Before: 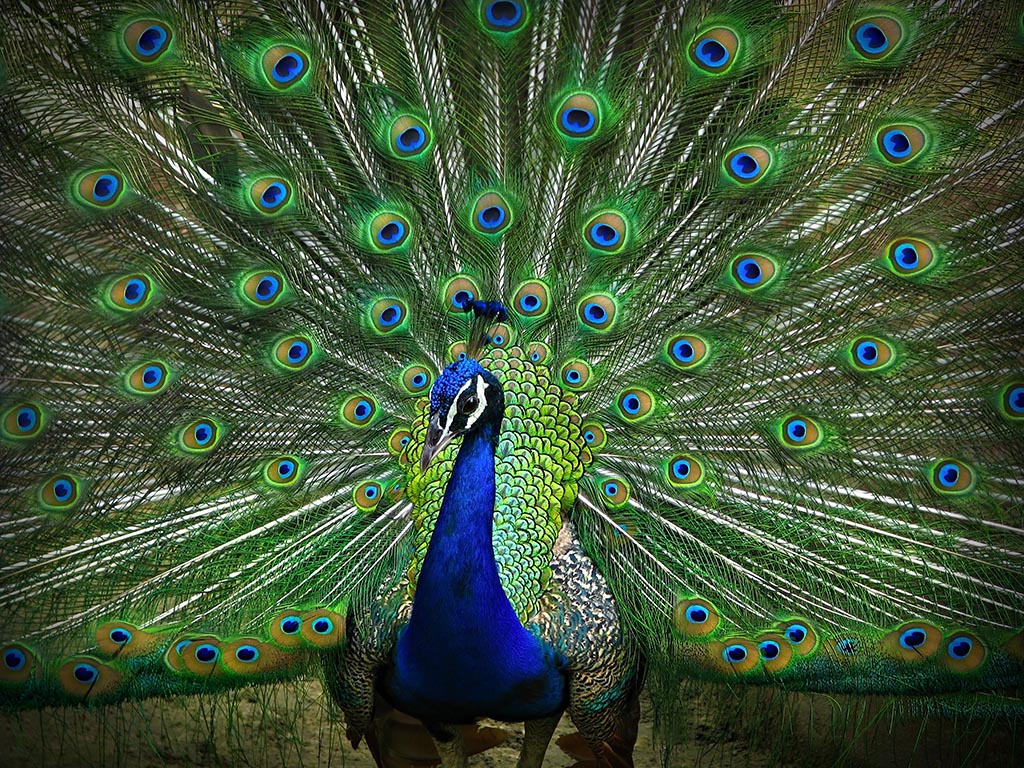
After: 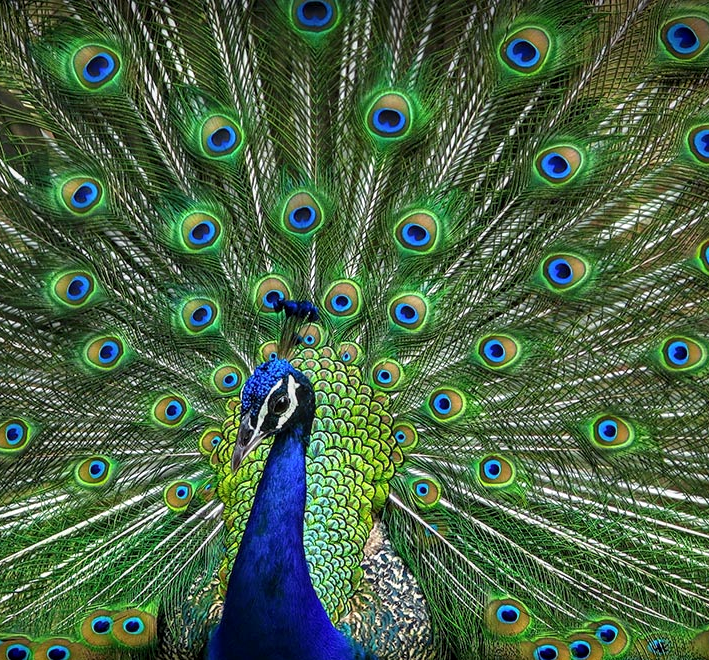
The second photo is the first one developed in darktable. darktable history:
local contrast: on, module defaults
crop: left 18.479%, right 12.2%, bottom 13.971%
